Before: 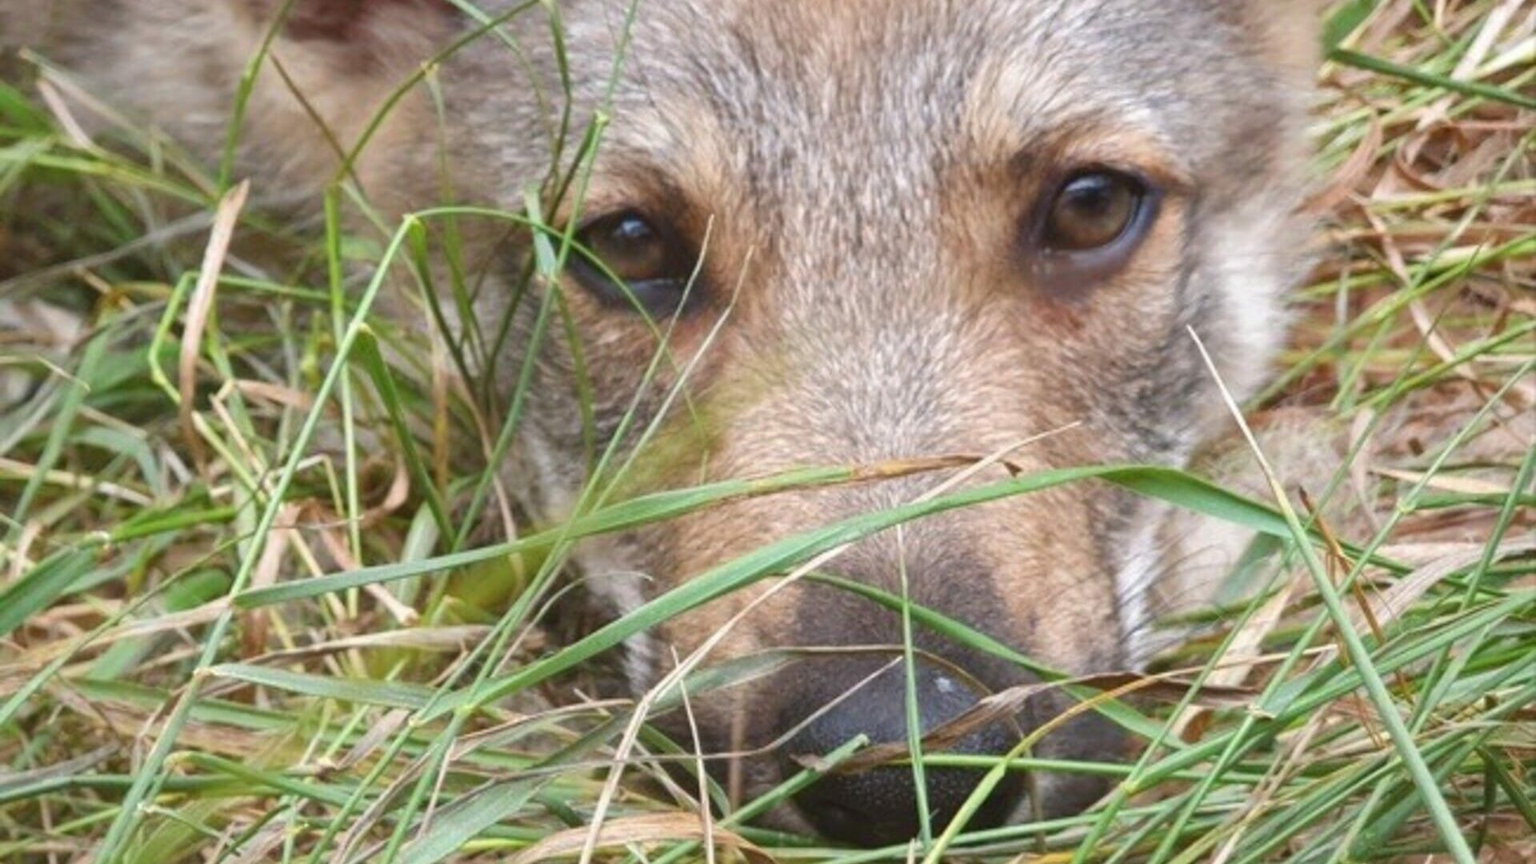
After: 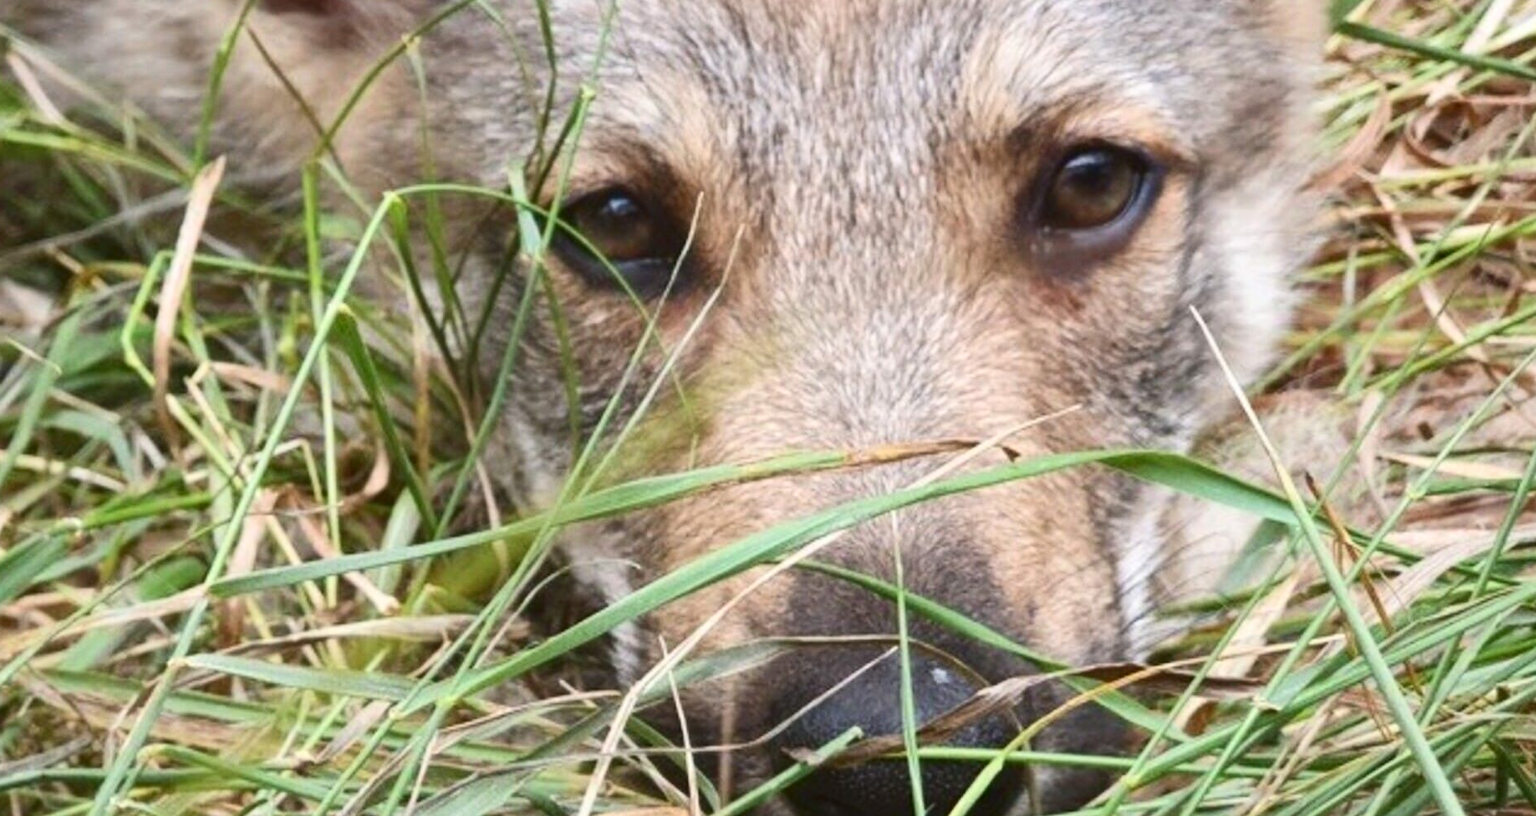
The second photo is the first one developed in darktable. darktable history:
contrast brightness saturation: contrast 0.216
crop: left 1.998%, top 3.272%, right 0.797%, bottom 4.822%
